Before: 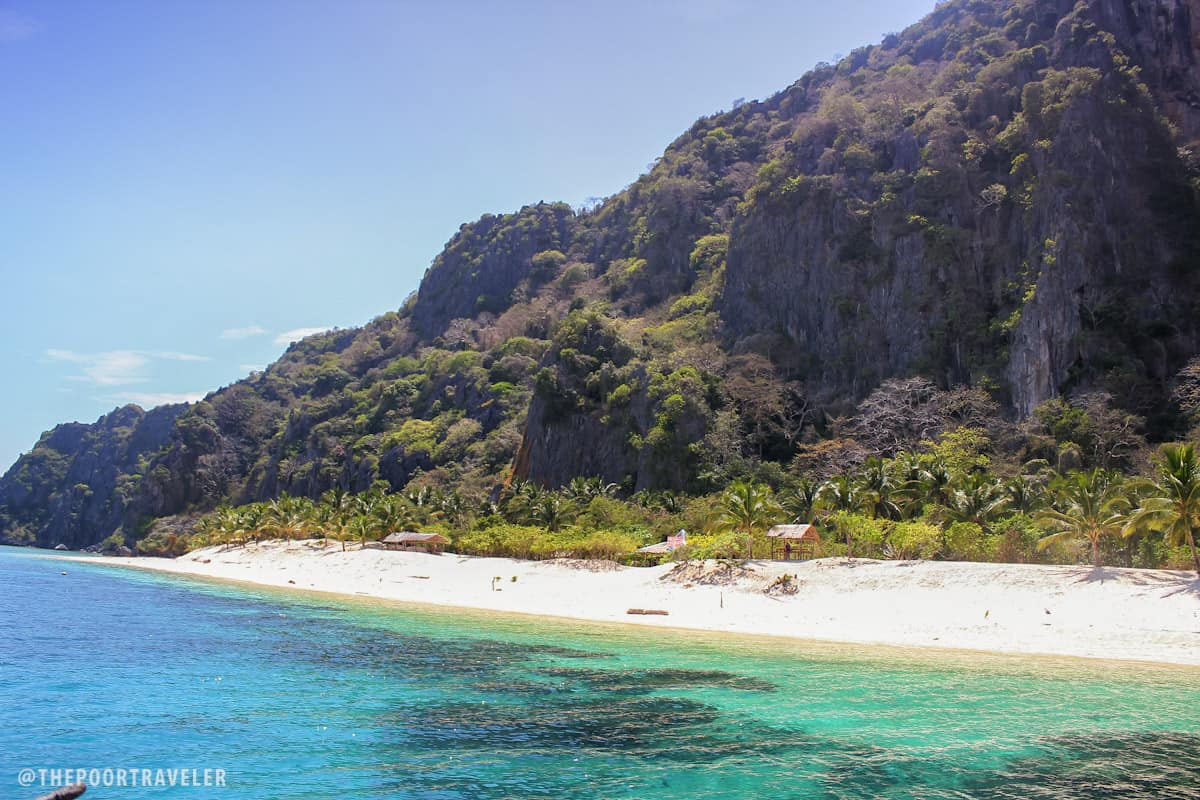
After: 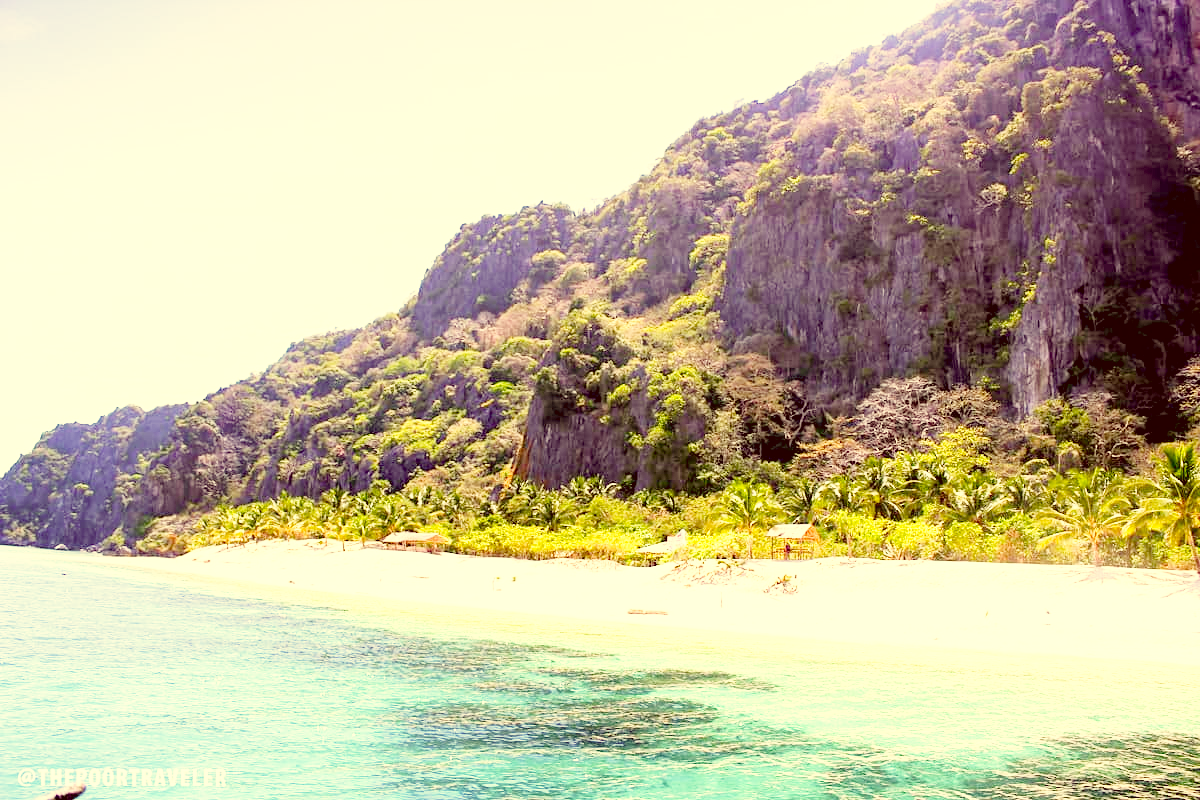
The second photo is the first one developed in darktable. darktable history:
base curve: curves: ch0 [(0, 0) (0.005, 0.002) (0.15, 0.3) (0.4, 0.7) (0.75, 0.95) (1, 1)], preserve colors none
exposure: black level correction 0.011, exposure 1.088 EV, compensate exposure bias true, compensate highlight preservation false
contrast equalizer: y [[0.439, 0.44, 0.442, 0.457, 0.493, 0.498], [0.5 ×6], [0.5 ×6], [0 ×6], [0 ×6]], mix 0.76
white balance: red 0.967, blue 1.049
color correction: highlights a* 1.12, highlights b* 24.26, shadows a* 15.58, shadows b* 24.26
